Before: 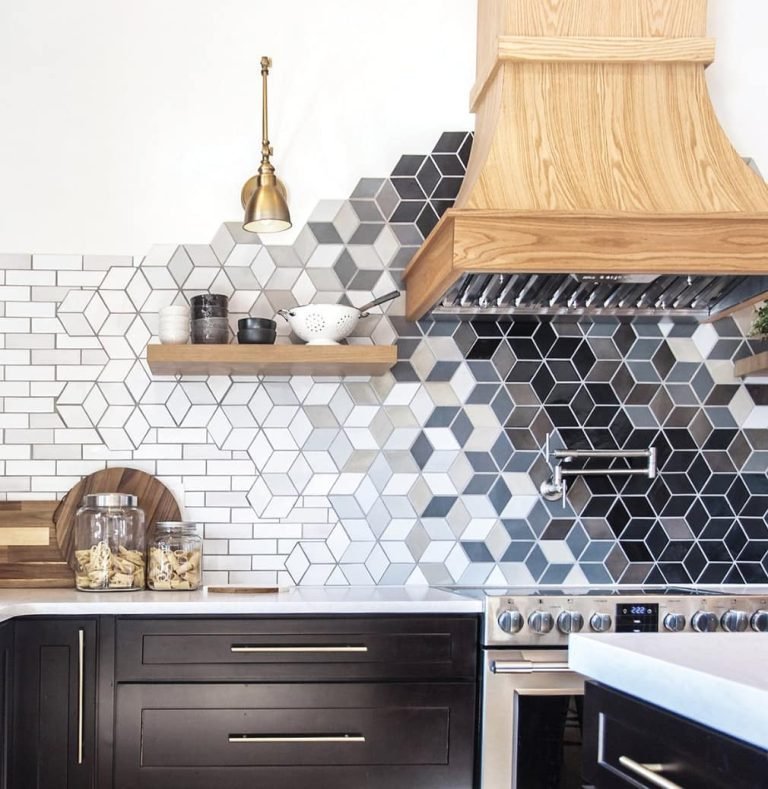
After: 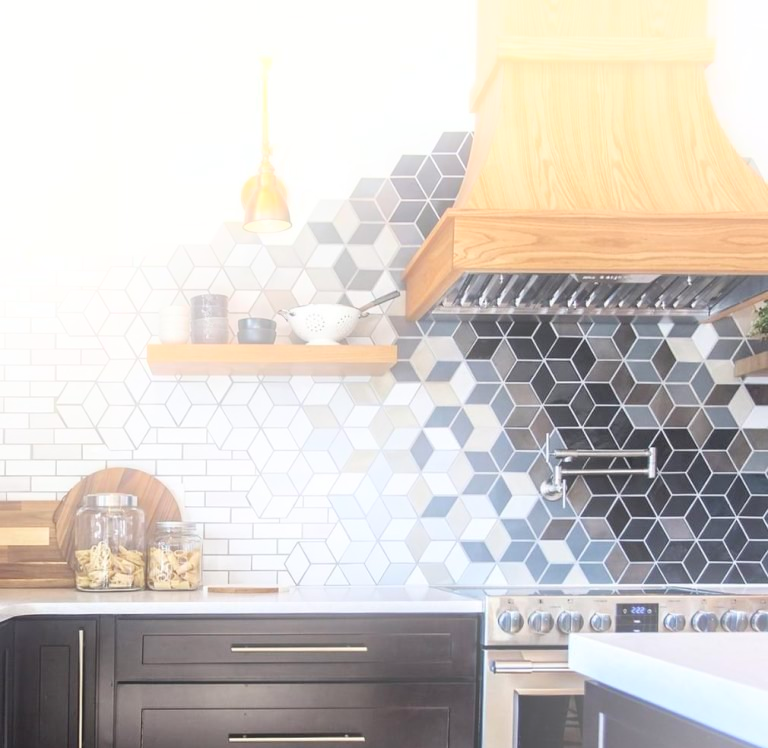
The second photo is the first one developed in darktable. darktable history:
crop and rotate: top 0%, bottom 5.097%
bloom: threshold 82.5%, strength 16.25%
